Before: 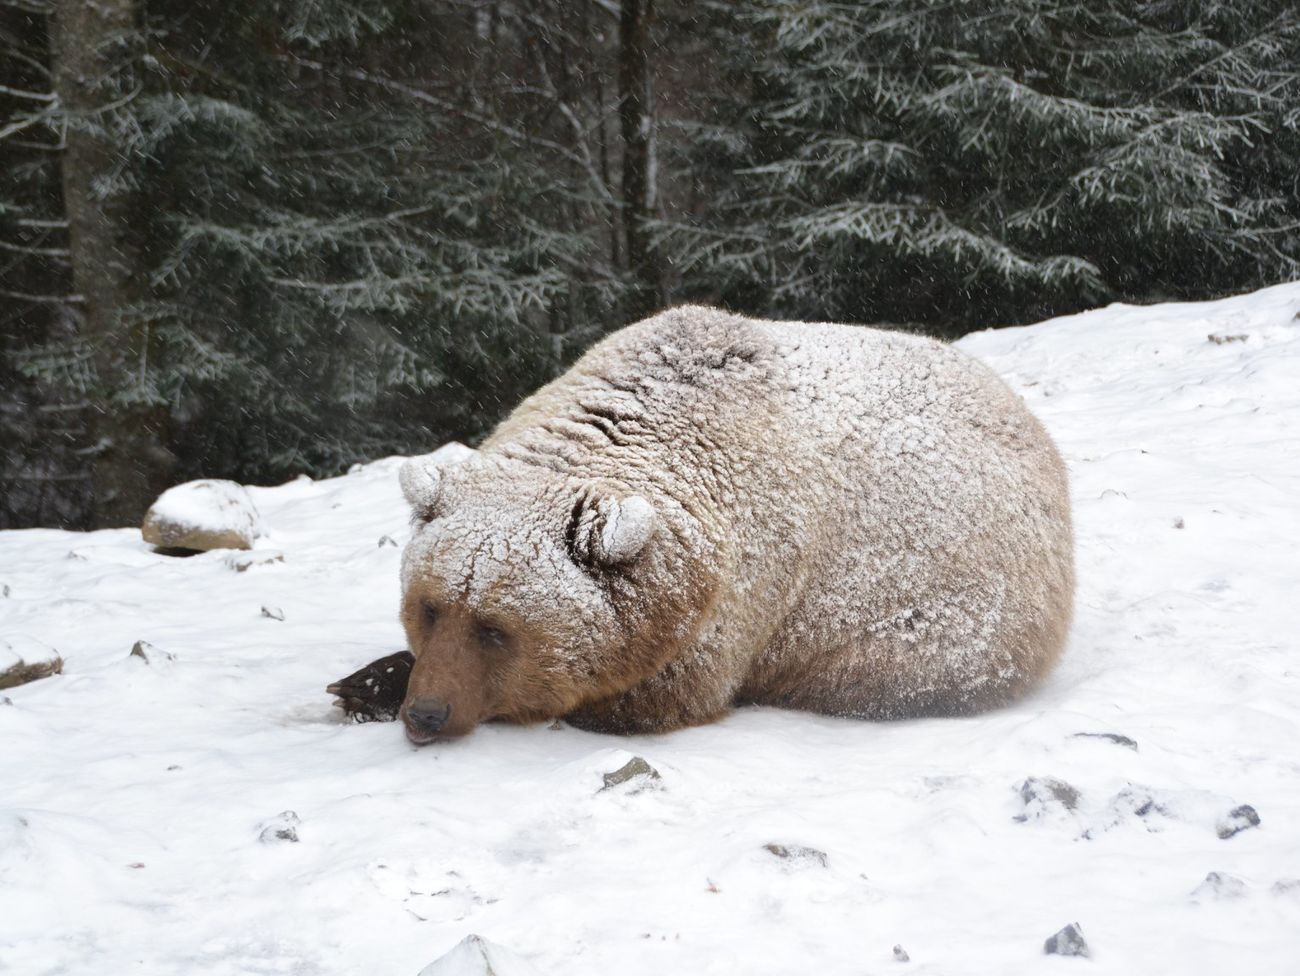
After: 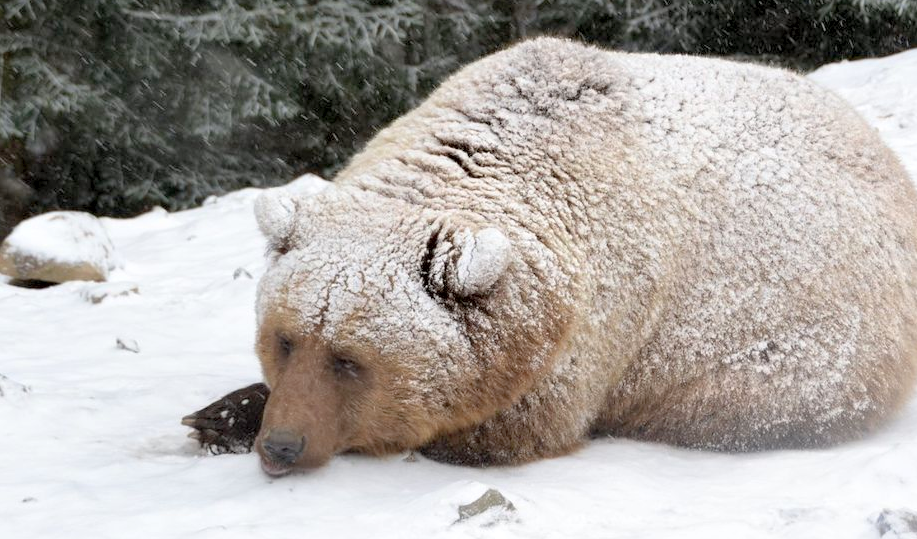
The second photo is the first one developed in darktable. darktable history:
crop: left 11.168%, top 27.482%, right 18.262%, bottom 17.227%
exposure: black level correction 0.01, exposure 0.015 EV, compensate exposure bias true, compensate highlight preservation false
tone equalizer: on, module defaults
contrast brightness saturation: brightness 0.142
